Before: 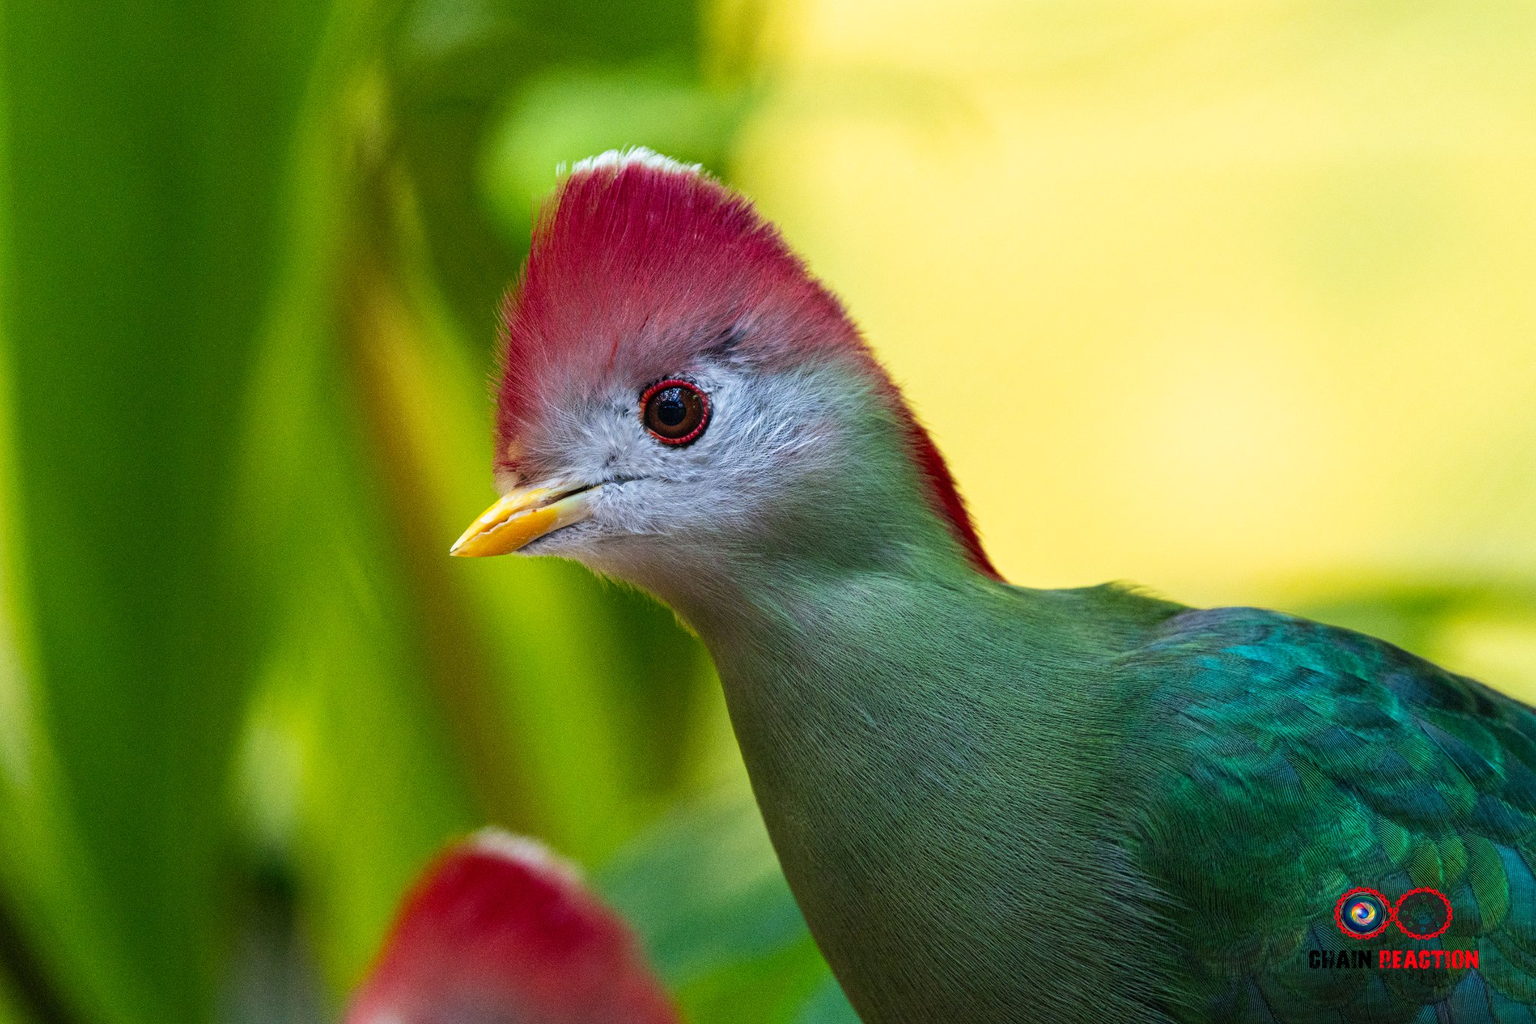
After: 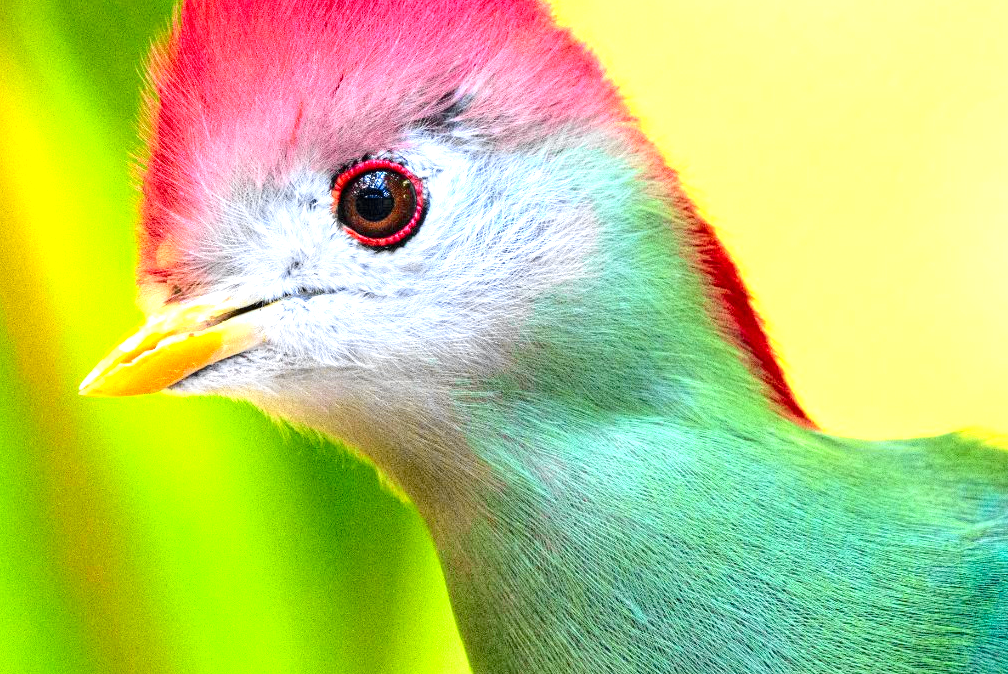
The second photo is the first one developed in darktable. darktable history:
exposure: black level correction 0.001, exposure 1.657 EV, compensate highlight preservation false
tone curve: curves: ch0 [(0, 0) (0.071, 0.047) (0.266, 0.26) (0.483, 0.554) (0.753, 0.811) (1, 0.983)]; ch1 [(0, 0) (0.346, 0.307) (0.408, 0.369) (0.463, 0.443) (0.482, 0.493) (0.502, 0.5) (0.517, 0.502) (0.55, 0.548) (0.597, 0.624) (0.651, 0.698) (1, 1)]; ch2 [(0, 0) (0.346, 0.34) (0.434, 0.46) (0.485, 0.494) (0.5, 0.494) (0.517, 0.506) (0.535, 0.529) (0.583, 0.611) (0.625, 0.666) (1, 1)], color space Lab, independent channels, preserve colors none
crop: left 25.45%, top 25.387%, right 25.289%, bottom 25.223%
